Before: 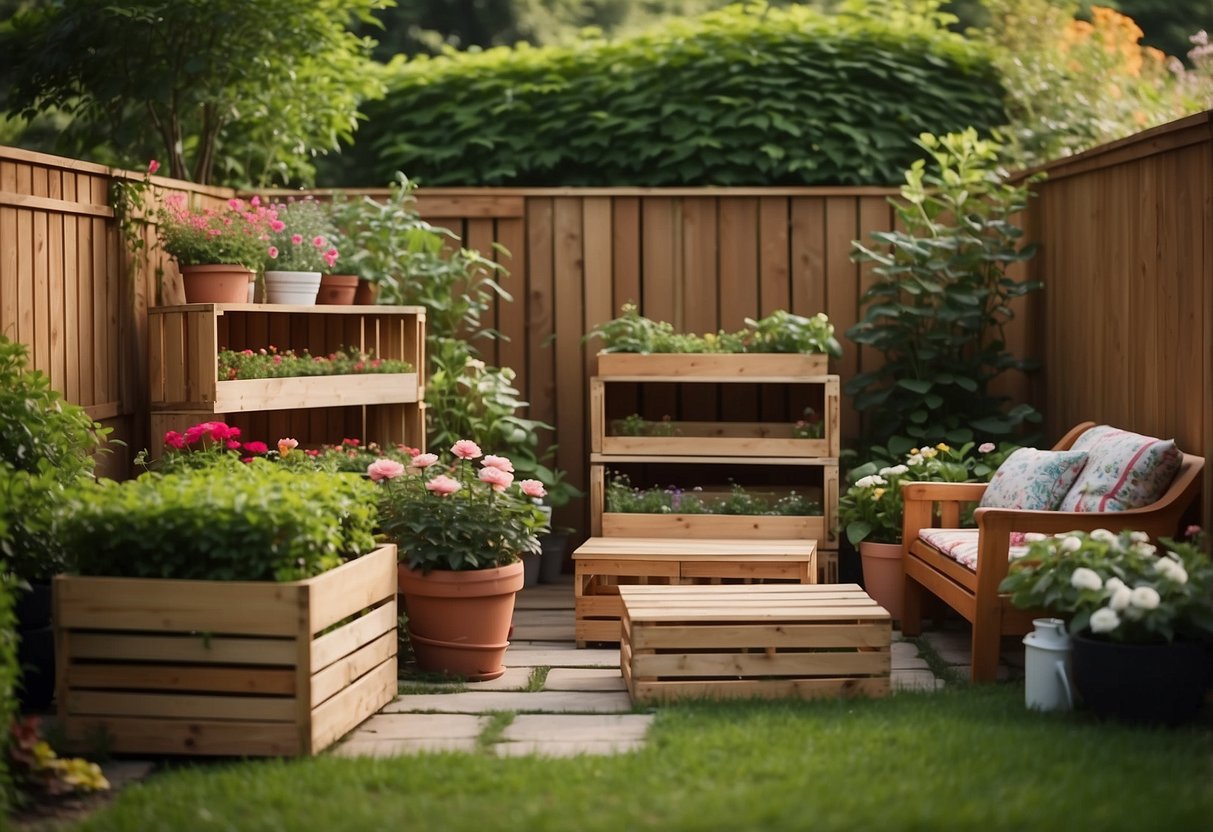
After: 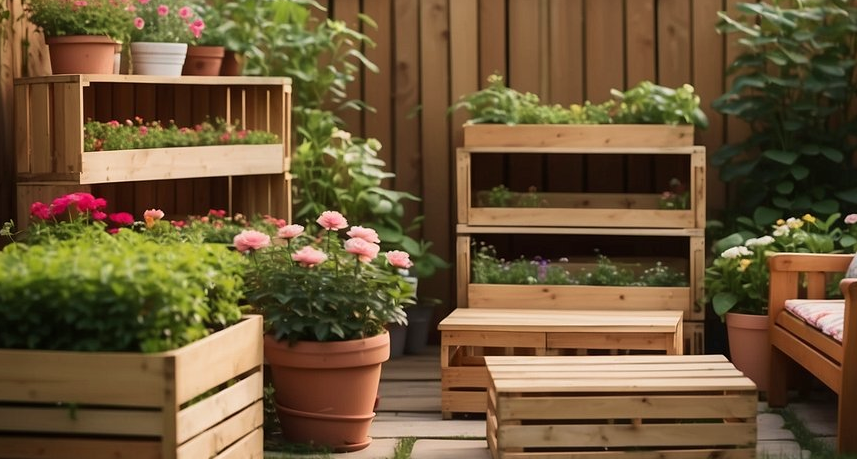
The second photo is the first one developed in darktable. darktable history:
velvia: on, module defaults
crop: left 11.049%, top 27.563%, right 18.238%, bottom 17.155%
